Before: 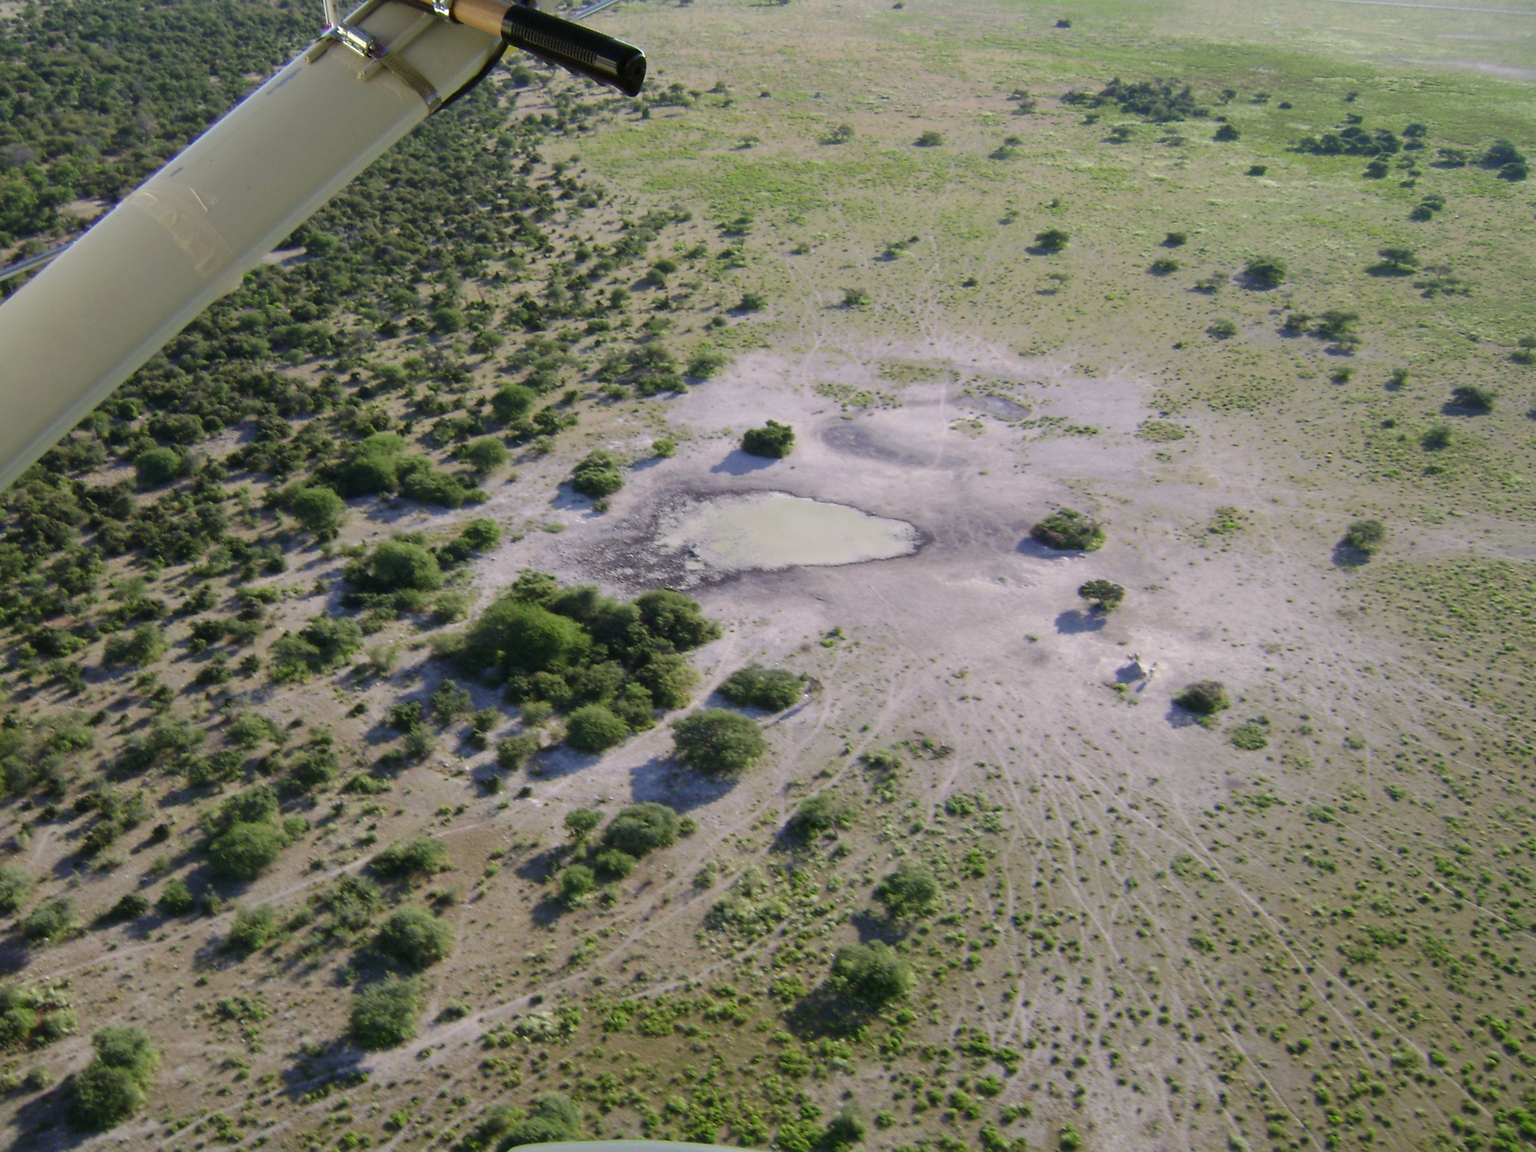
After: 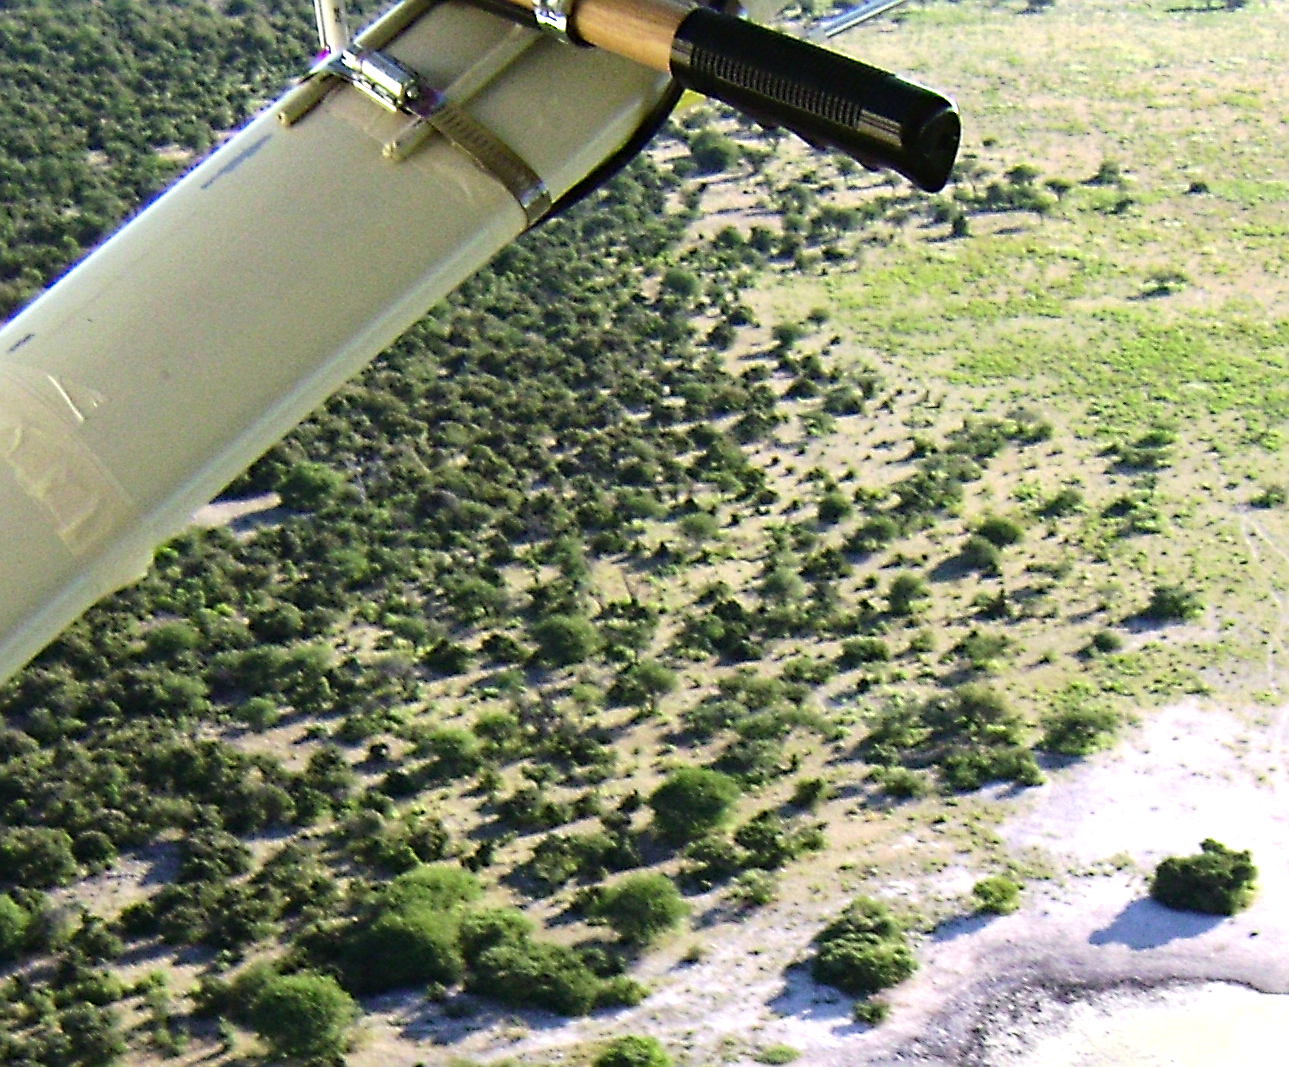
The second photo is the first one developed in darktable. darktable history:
exposure: black level correction -0.002, exposure 0.54 EV, compensate highlight preservation false
crop and rotate: left 10.817%, top 0.062%, right 47.194%, bottom 53.626%
tone equalizer: -8 EV -0.75 EV, -7 EV -0.7 EV, -6 EV -0.6 EV, -5 EV -0.4 EV, -3 EV 0.4 EV, -2 EV 0.6 EV, -1 EV 0.7 EV, +0 EV 0.75 EV, edges refinement/feathering 500, mask exposure compensation -1.57 EV, preserve details no
haze removal: strength 0.29, distance 0.25, compatibility mode true, adaptive false
sharpen: amount 0.55
